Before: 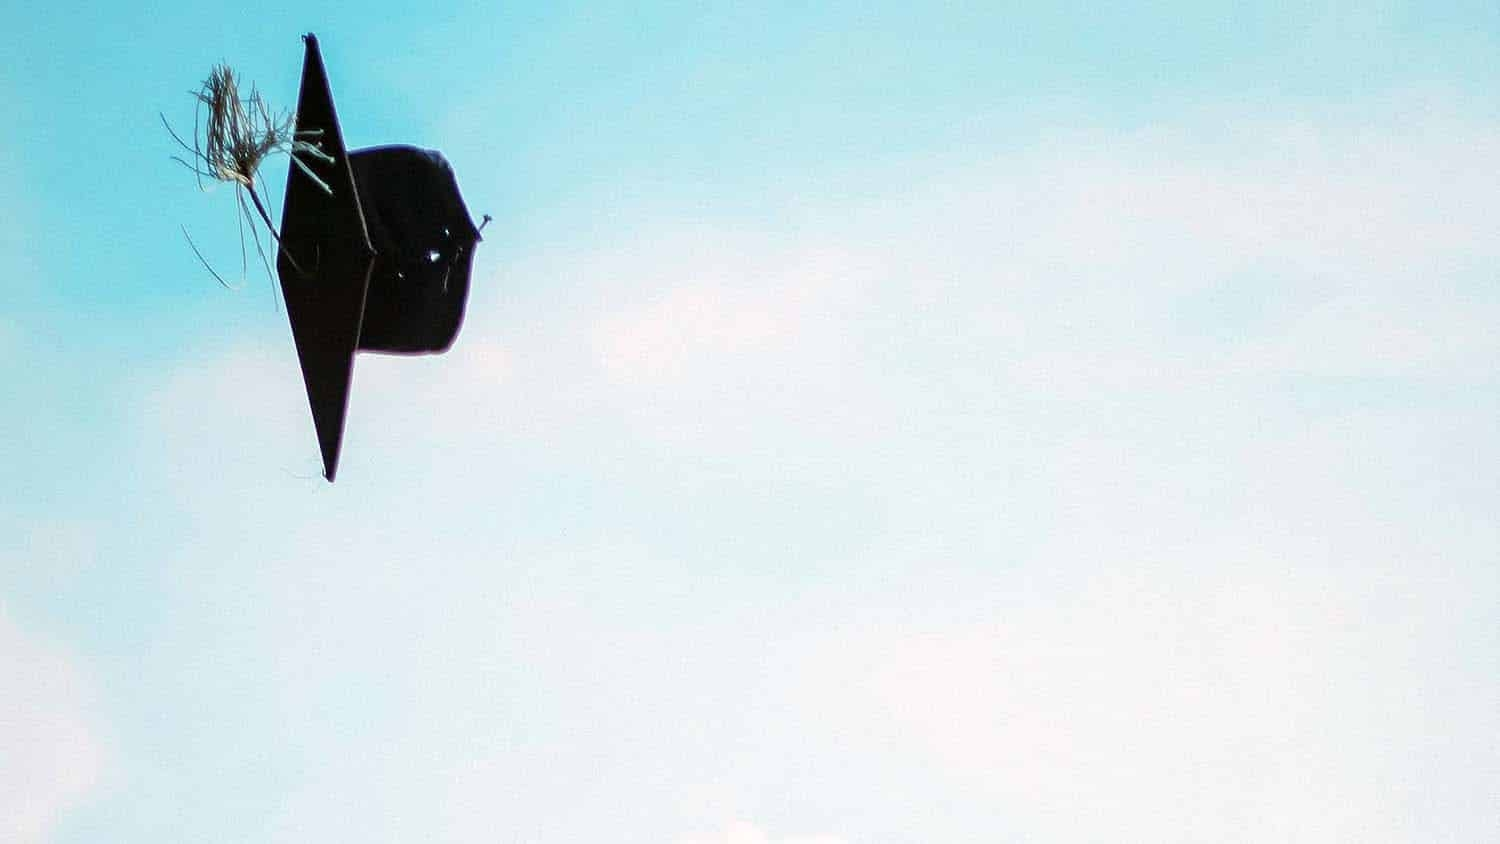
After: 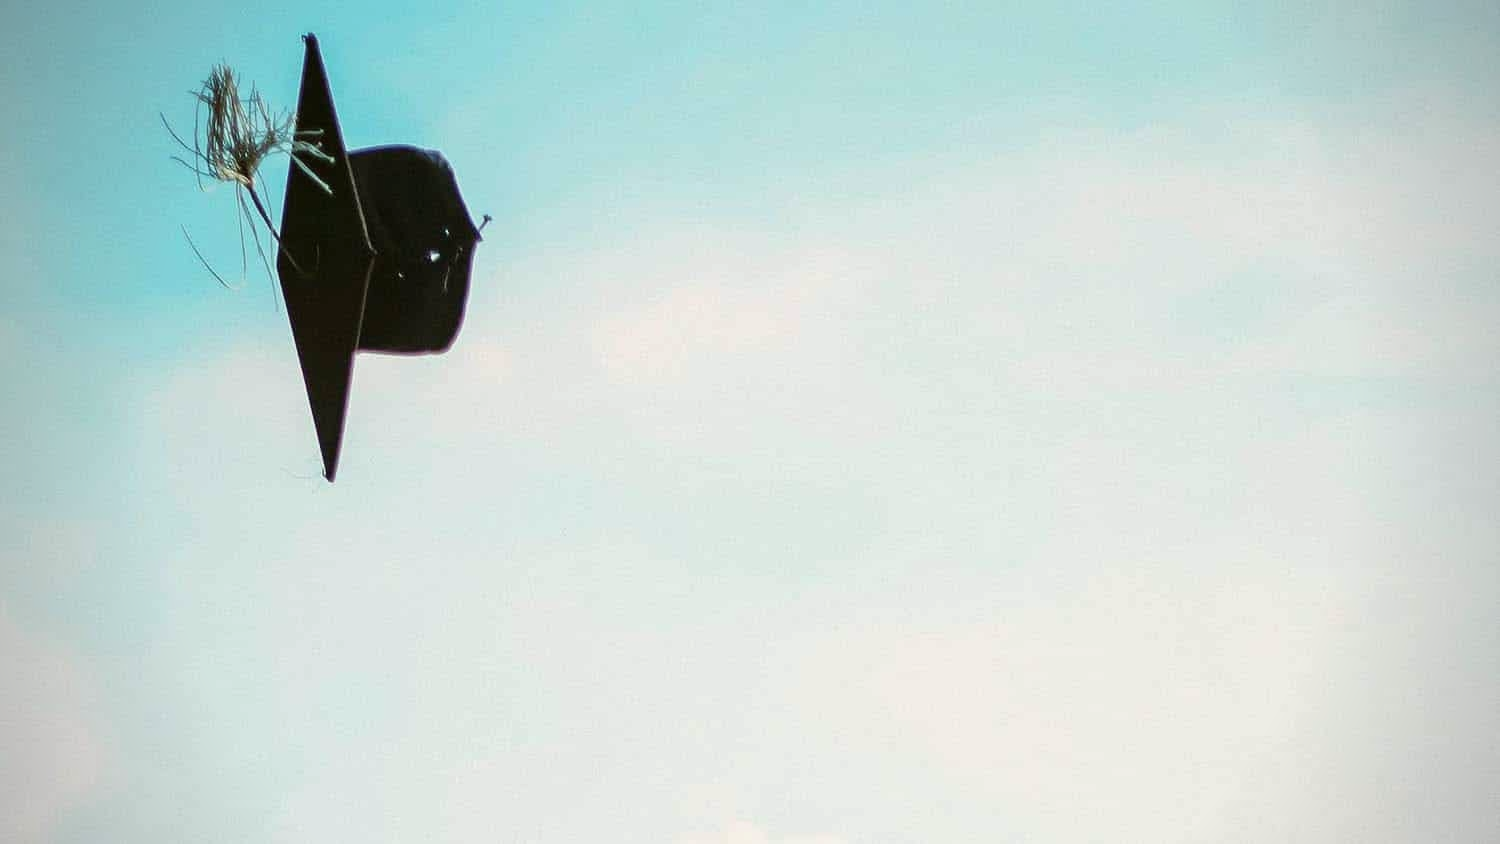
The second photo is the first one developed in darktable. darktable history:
vignetting: unbound false
color balance: mode lift, gamma, gain (sRGB), lift [1.04, 1, 1, 0.97], gamma [1.01, 1, 1, 0.97], gain [0.96, 1, 1, 0.97]
